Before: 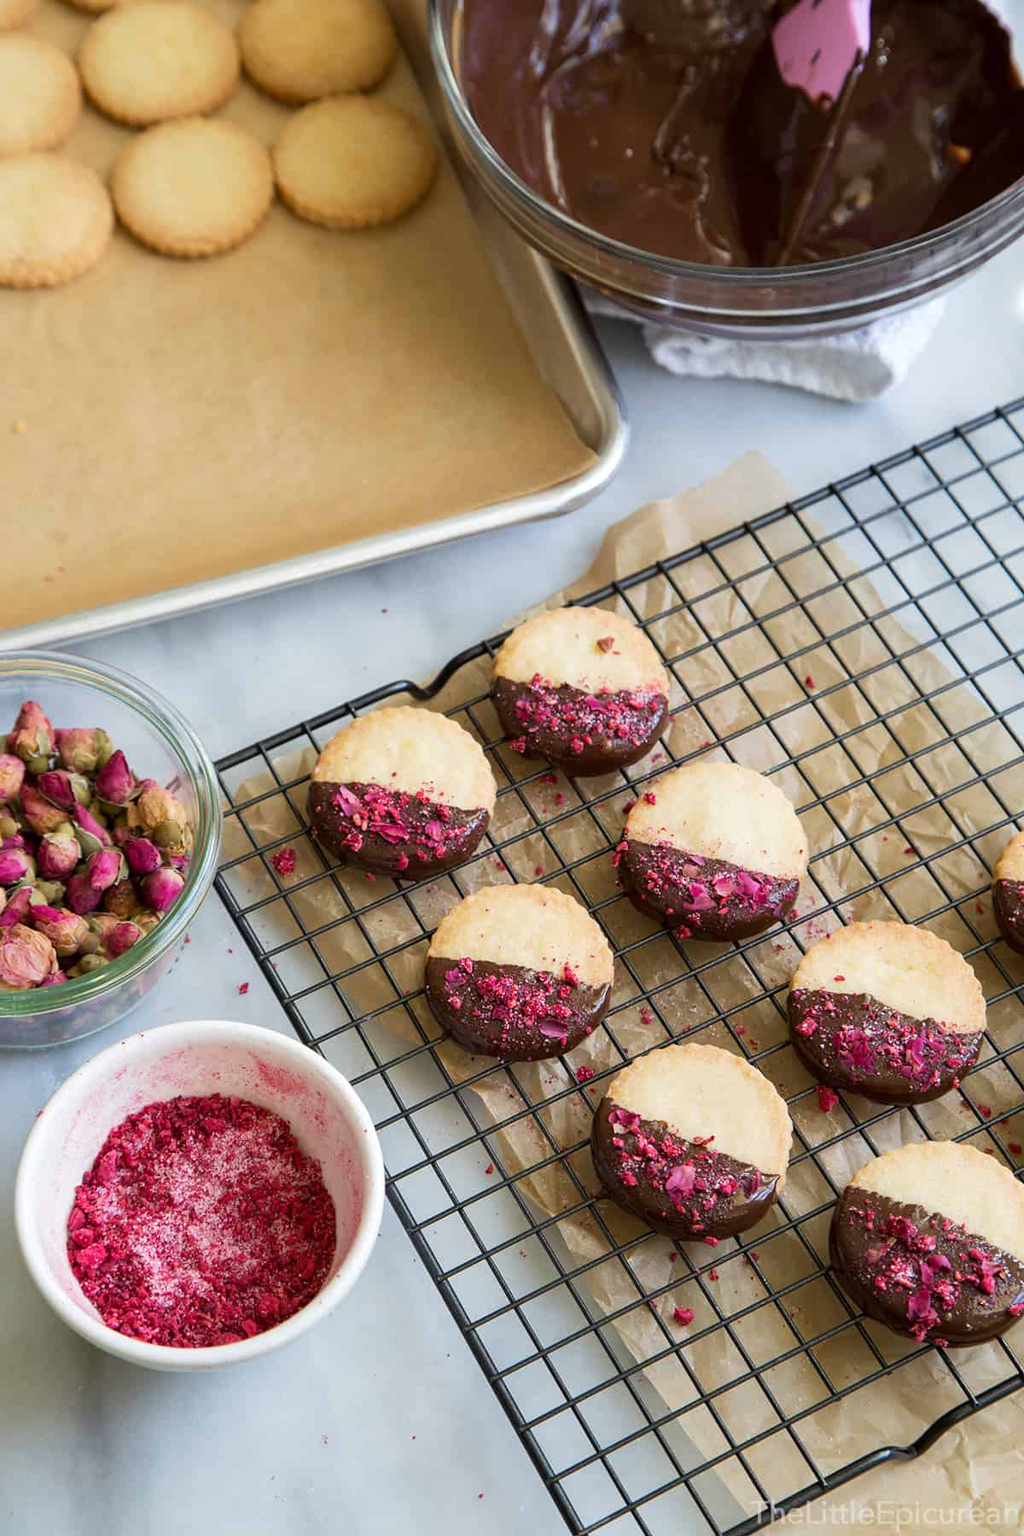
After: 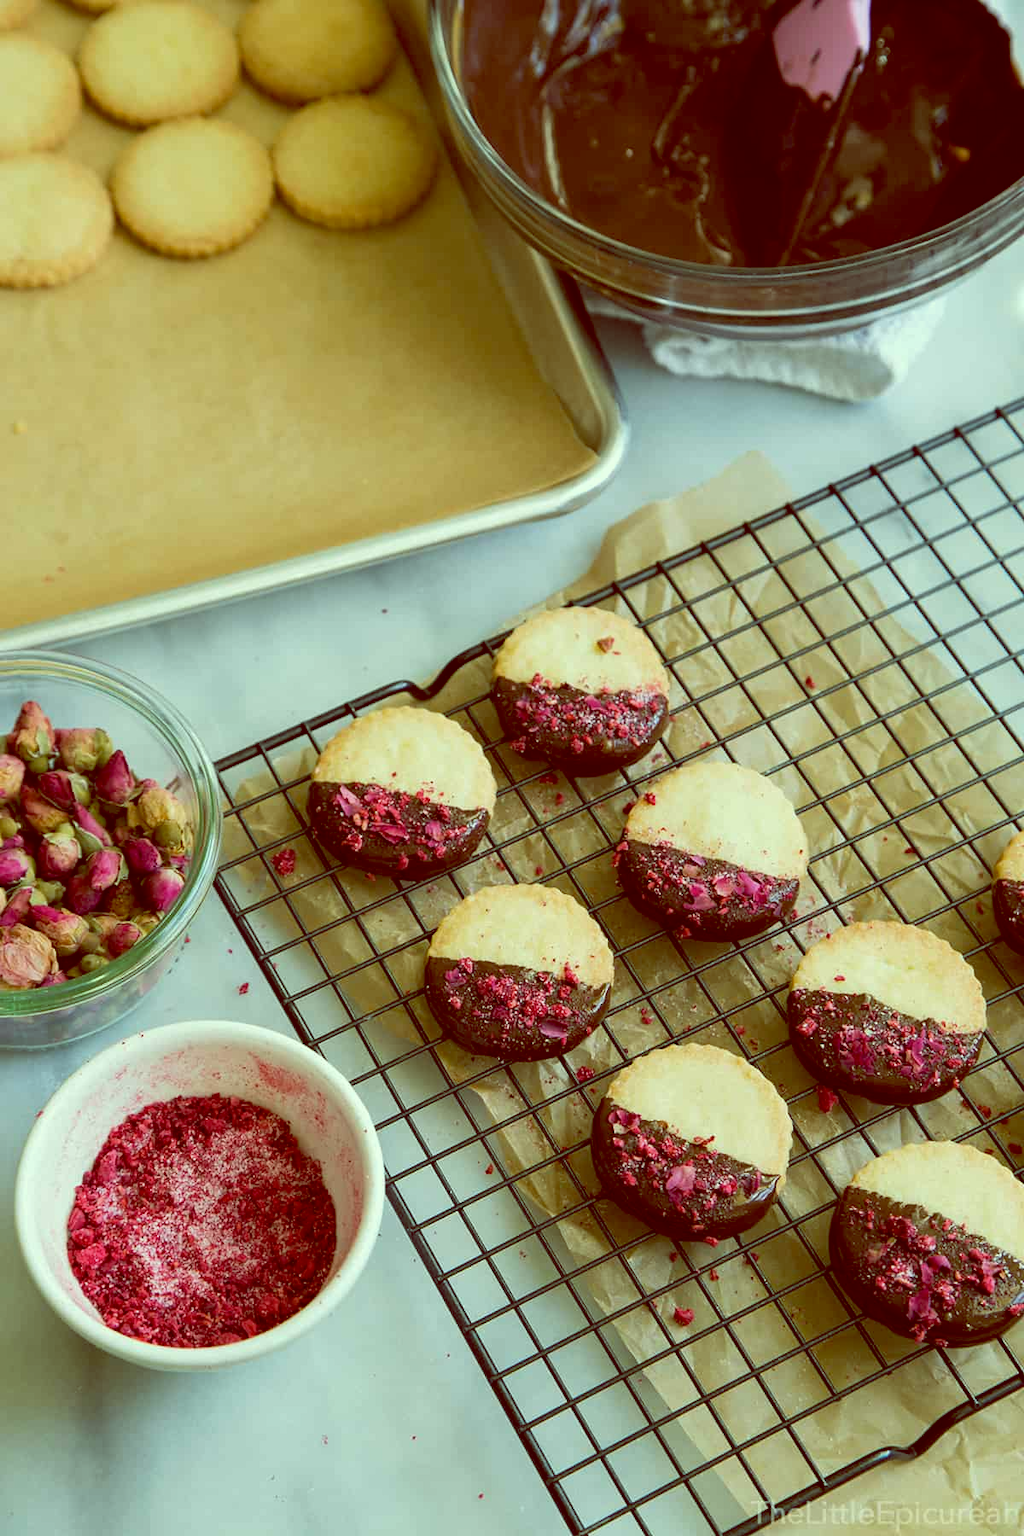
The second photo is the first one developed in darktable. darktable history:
tone equalizer: on, module defaults
color balance: lift [1, 1.015, 0.987, 0.985], gamma [1, 0.959, 1.042, 0.958], gain [0.927, 0.938, 1.072, 0.928], contrast 1.5%
